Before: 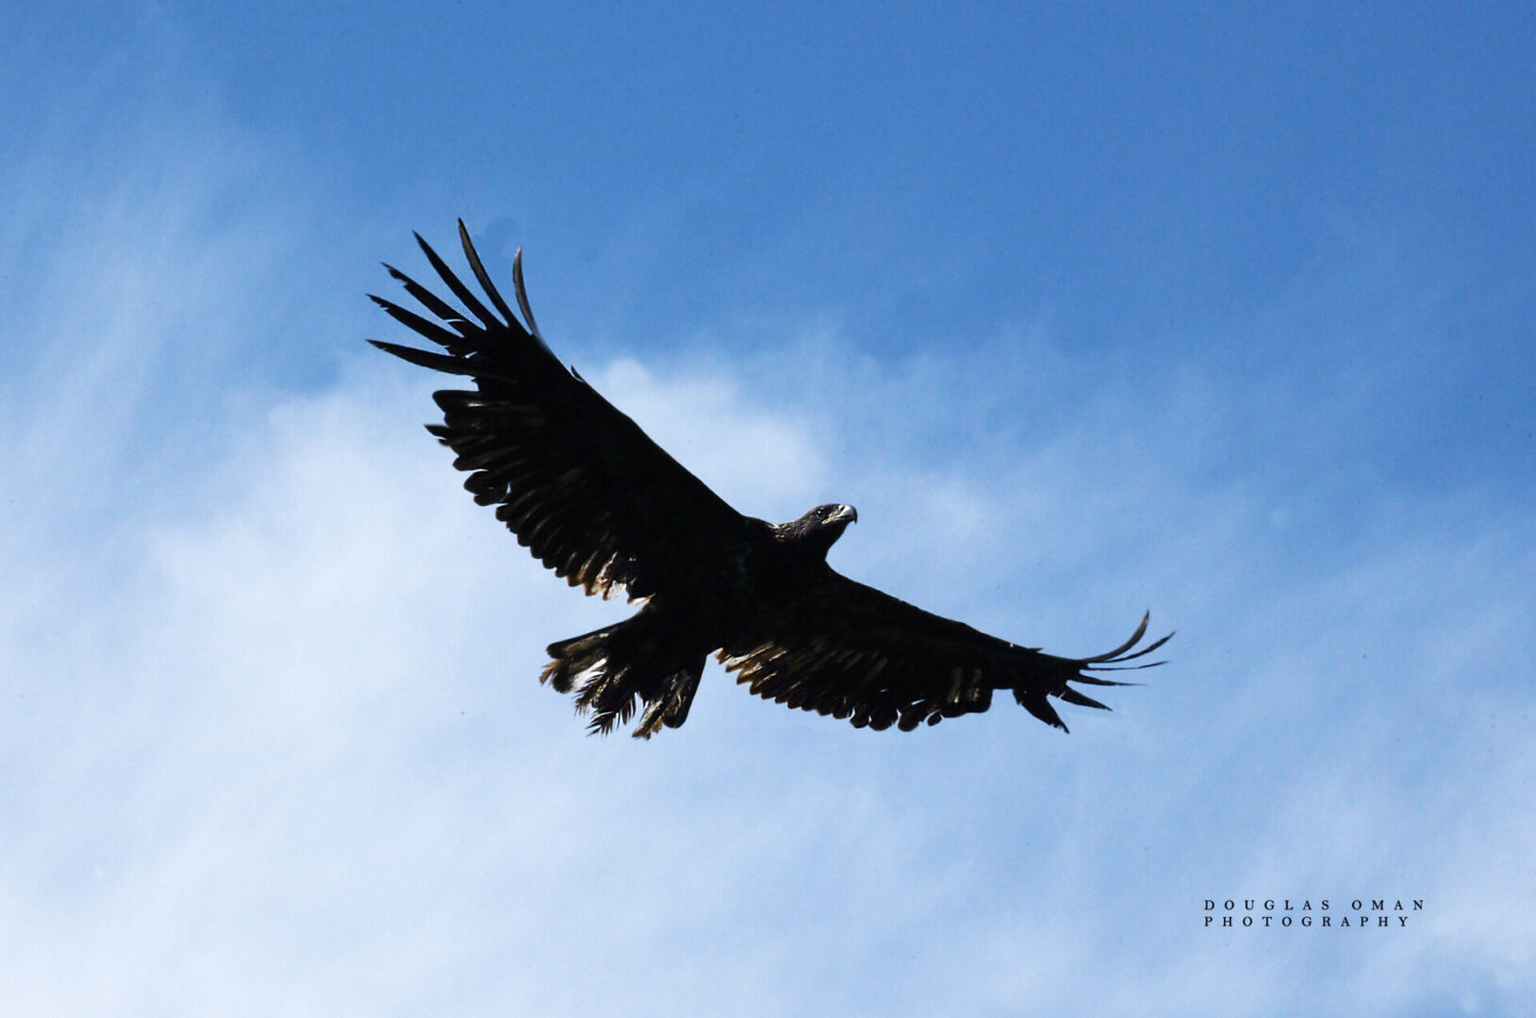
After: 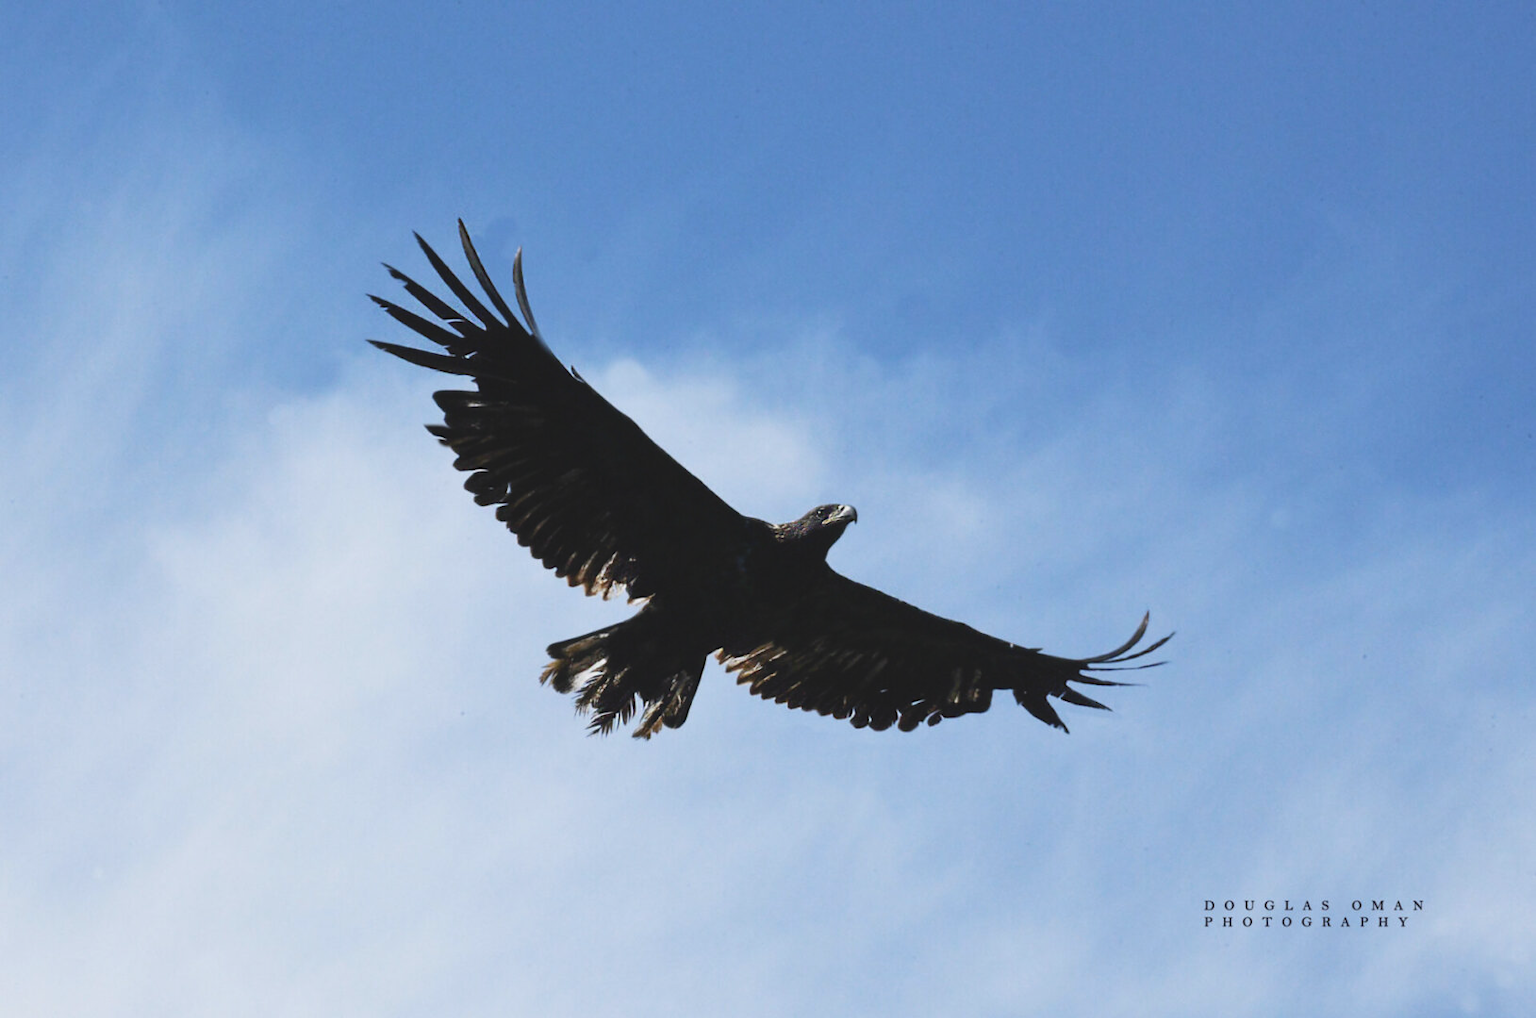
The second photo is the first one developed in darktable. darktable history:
contrast brightness saturation: contrast -0.15, brightness 0.05, saturation -0.12
tone equalizer: on, module defaults
